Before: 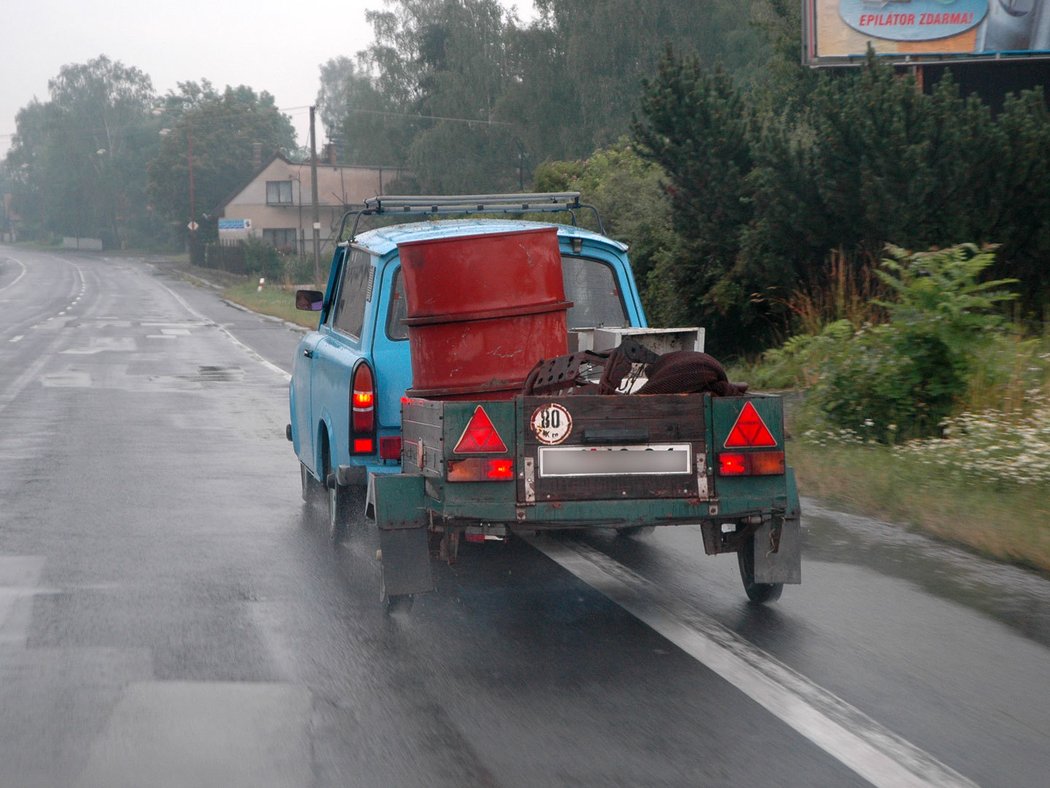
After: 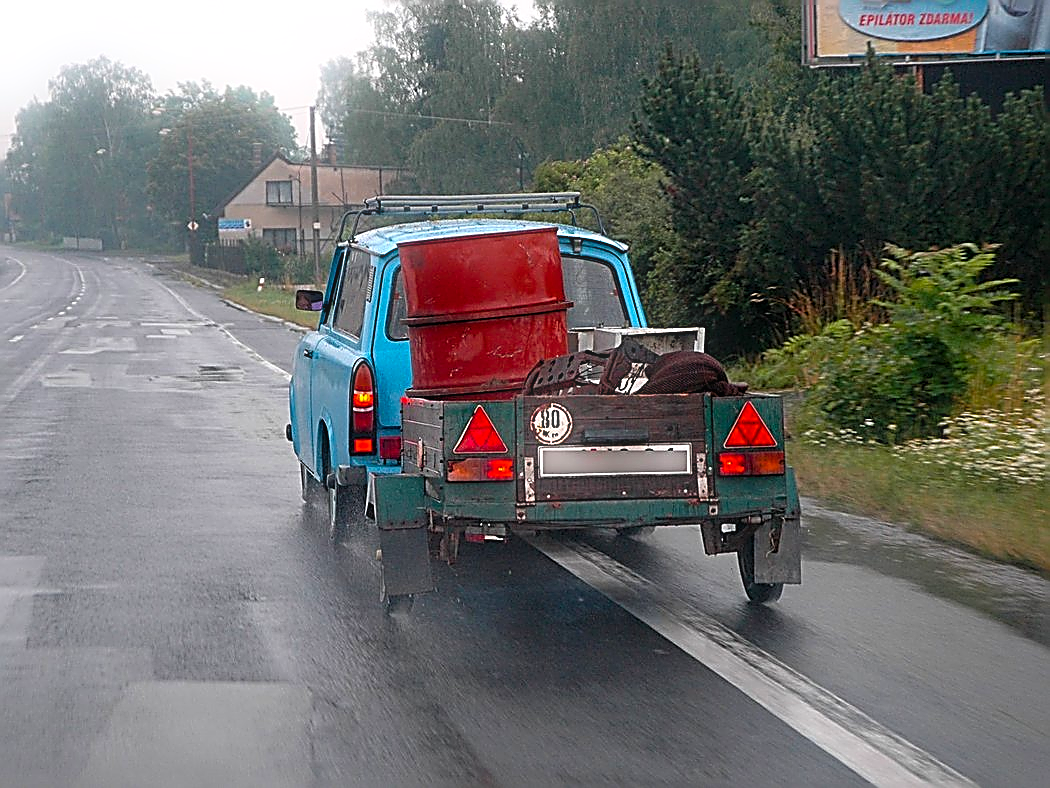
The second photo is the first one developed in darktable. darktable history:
sharpen: amount 1.861
color balance rgb: perceptual saturation grading › global saturation 25%, global vibrance 20%
bloom: size 5%, threshold 95%, strength 15%
